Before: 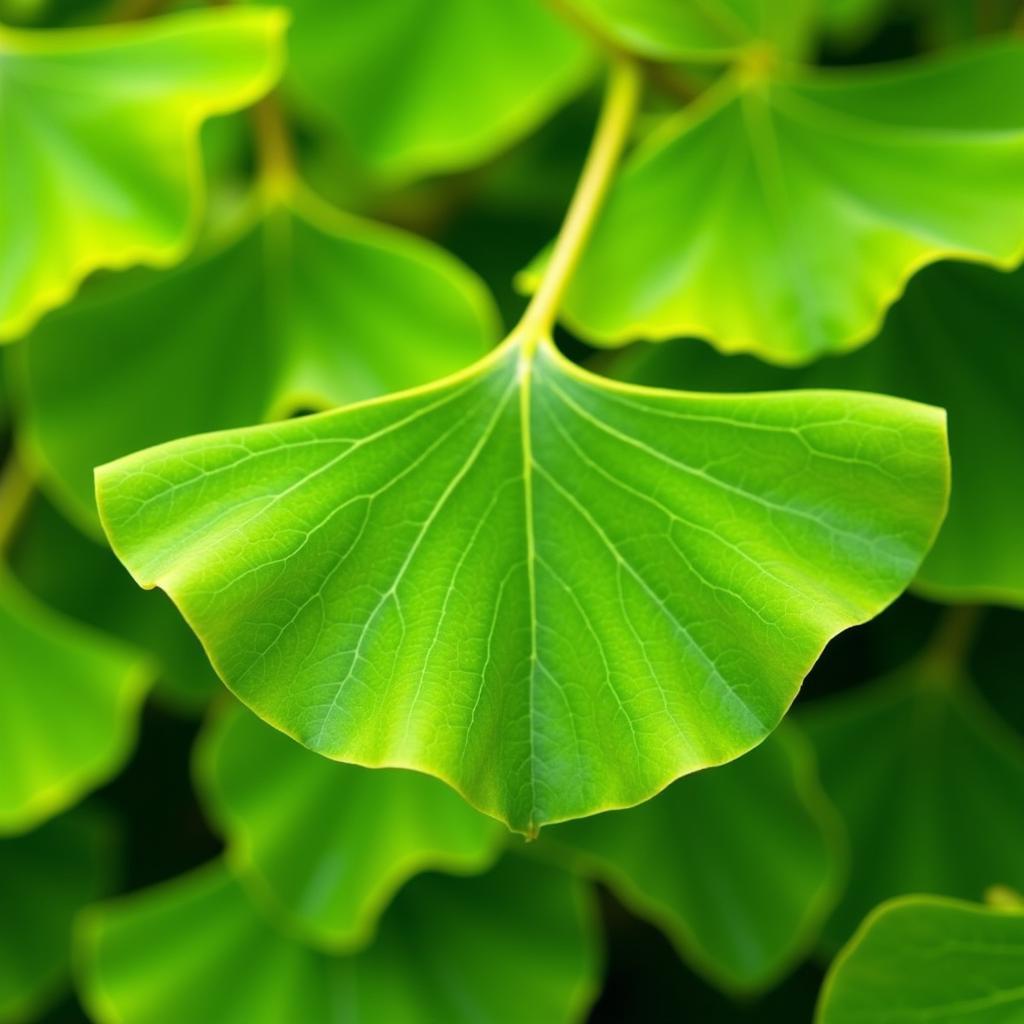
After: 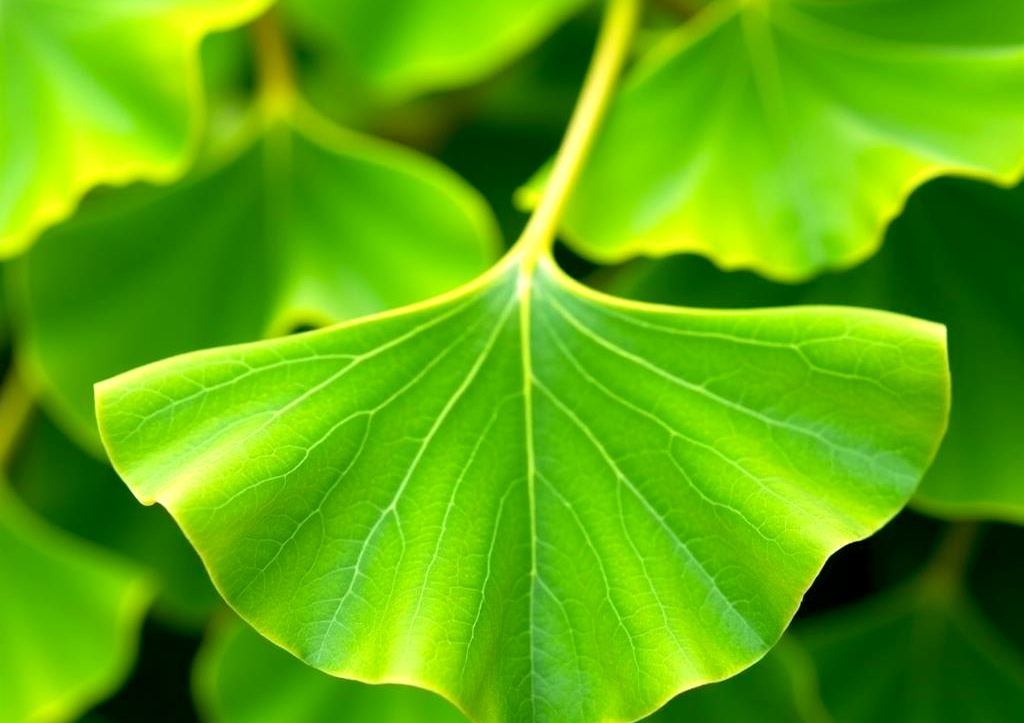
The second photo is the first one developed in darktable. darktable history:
crop and rotate: top 8.22%, bottom 21.129%
velvia: strength 17.67%
exposure: black level correction 0.005, exposure 0.276 EV, compensate exposure bias true, compensate highlight preservation false
